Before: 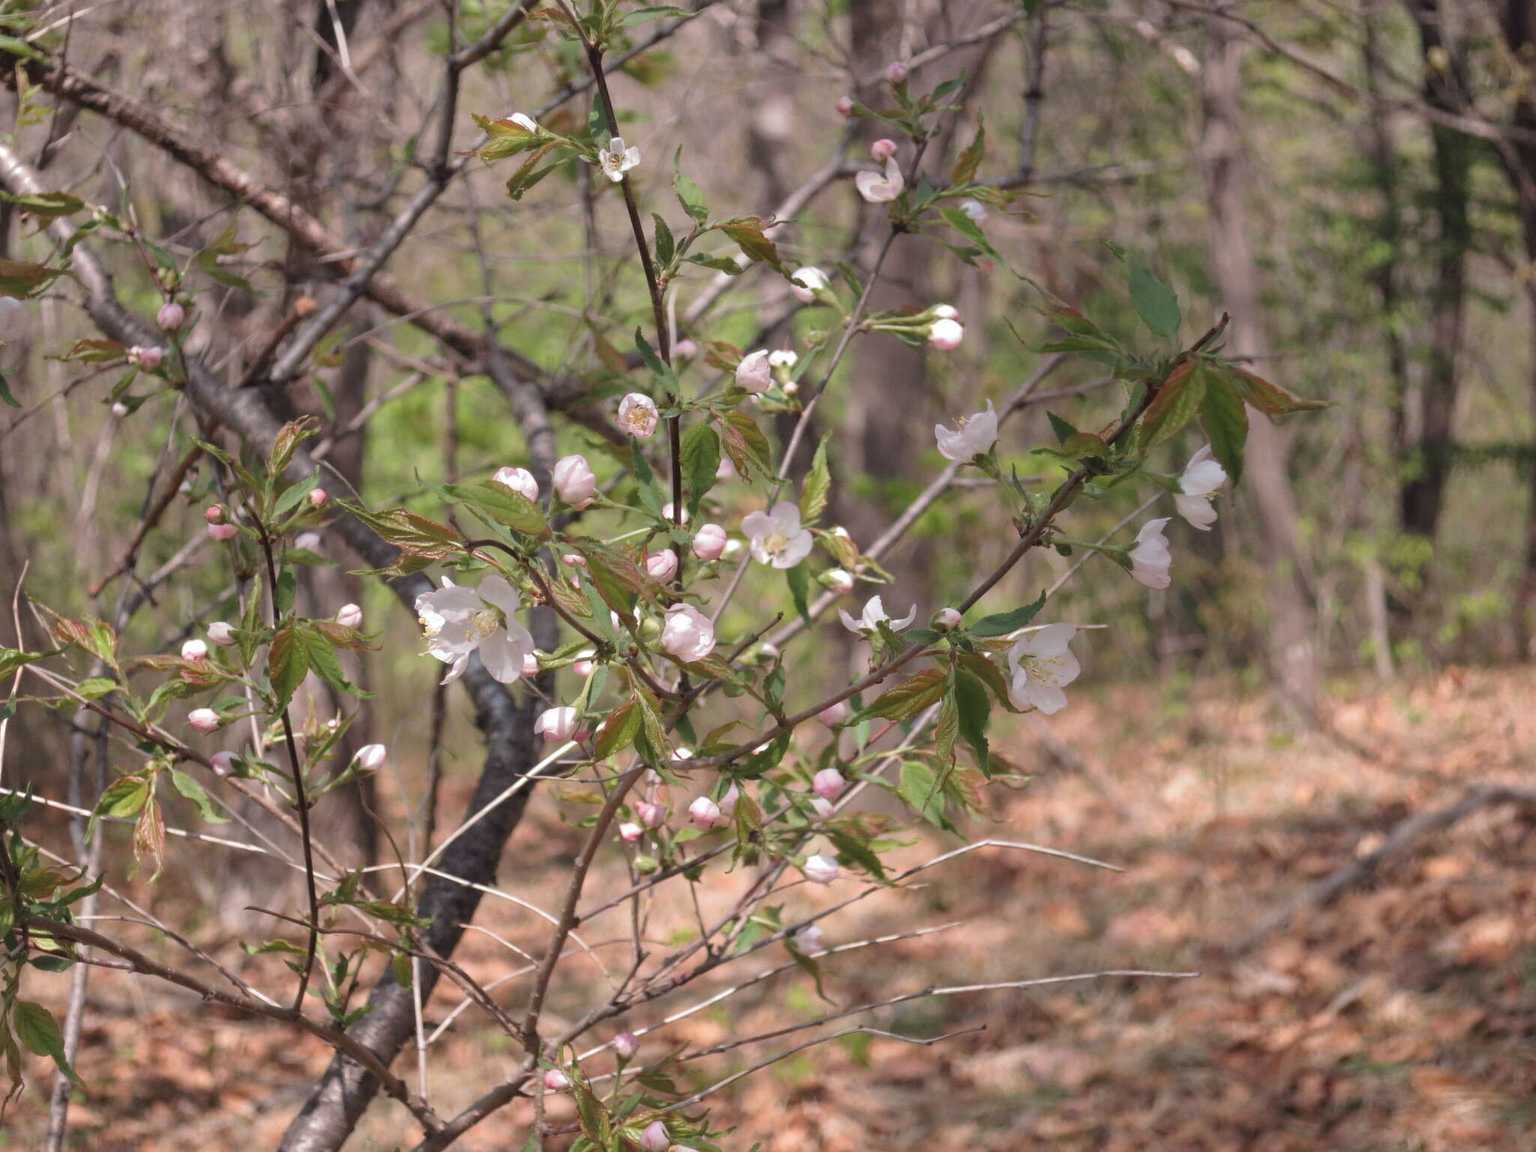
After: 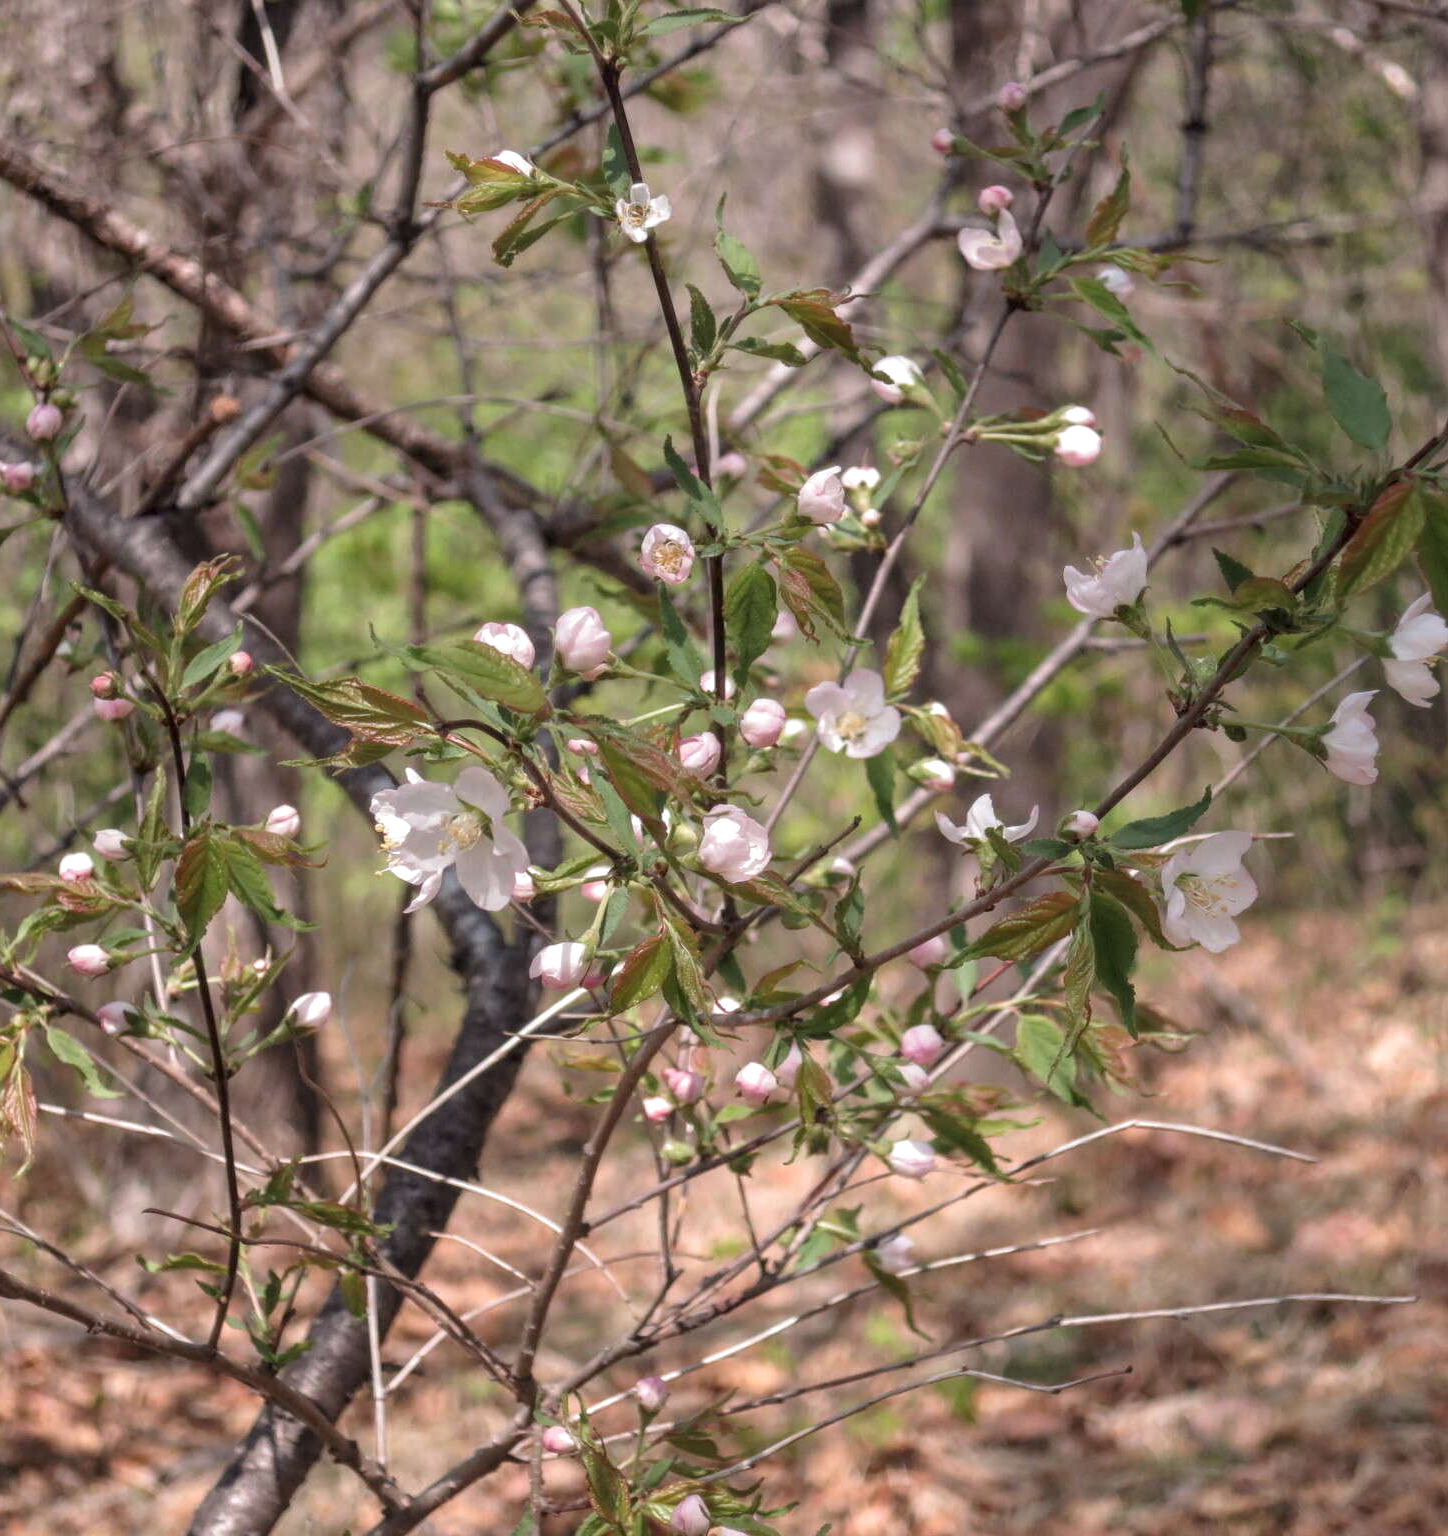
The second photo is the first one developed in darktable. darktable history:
local contrast: detail 130%
crop and rotate: left 8.963%, right 20.312%
